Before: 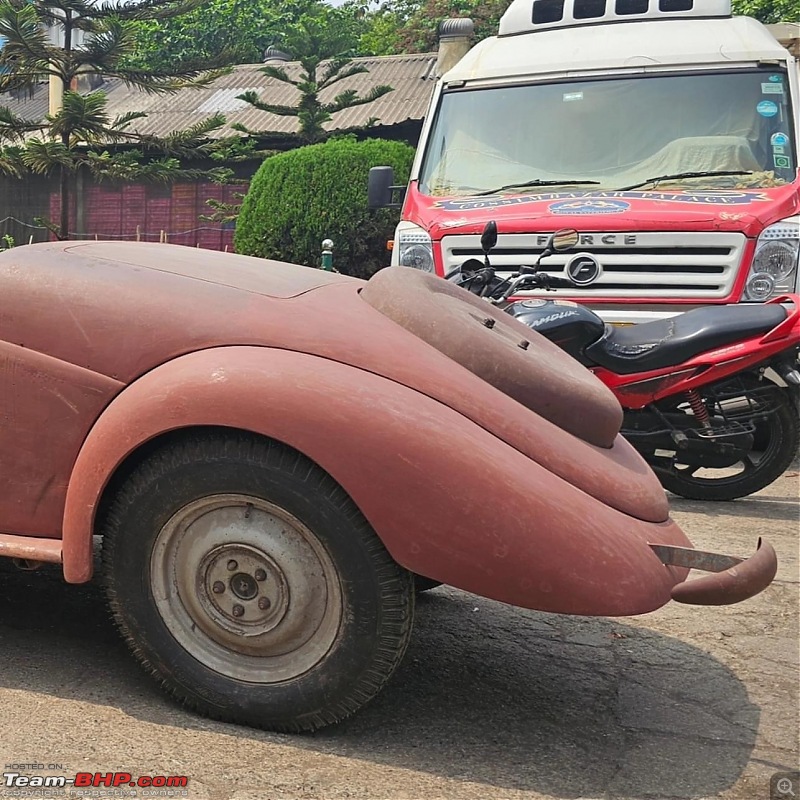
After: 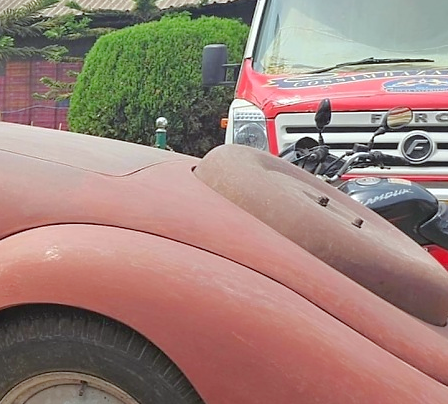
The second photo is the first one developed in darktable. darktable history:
crop: left 20.753%, top 15.266%, right 21.871%, bottom 34.182%
tone equalizer: -8 EV -0.039 EV, -7 EV 0.025 EV, -6 EV -0.006 EV, -5 EV 0.006 EV, -4 EV -0.042 EV, -3 EV -0.235 EV, -2 EV -0.676 EV, -1 EV -0.974 EV, +0 EV -0.986 EV, edges refinement/feathering 500, mask exposure compensation -1.57 EV, preserve details no
color correction: highlights a* -2.96, highlights b* -2.23, shadows a* 2.1, shadows b* 2.94
exposure: black level correction 0, exposure 1.106 EV, compensate exposure bias true, compensate highlight preservation false
